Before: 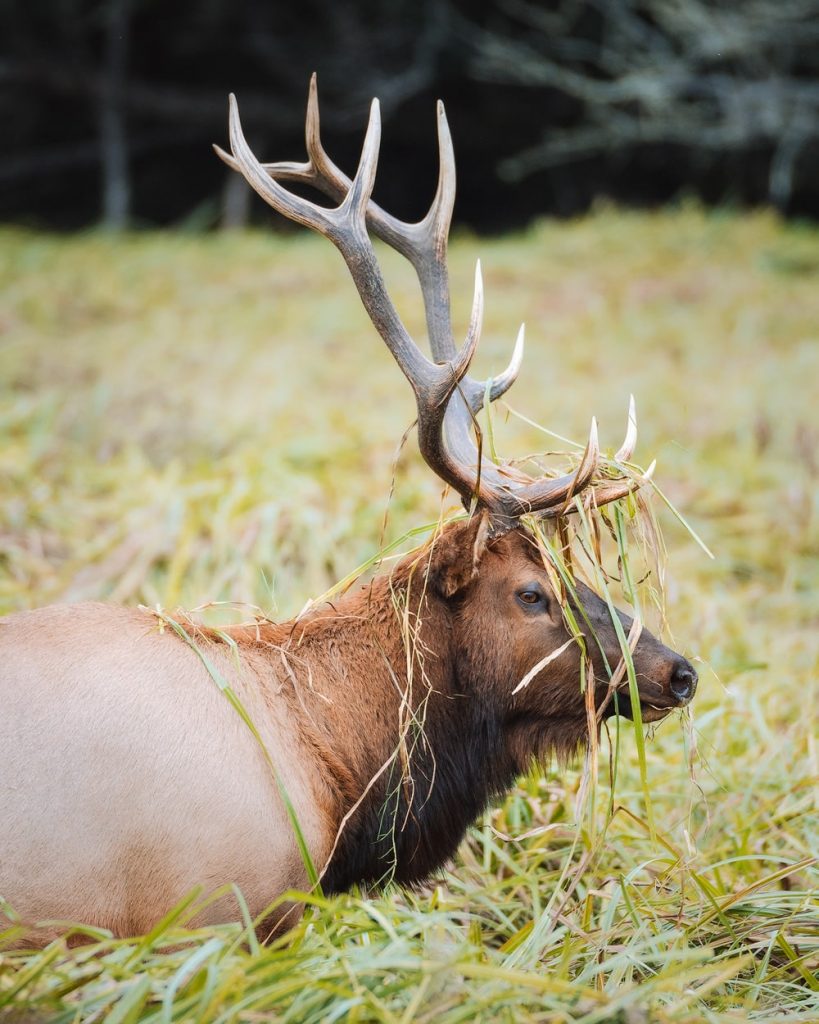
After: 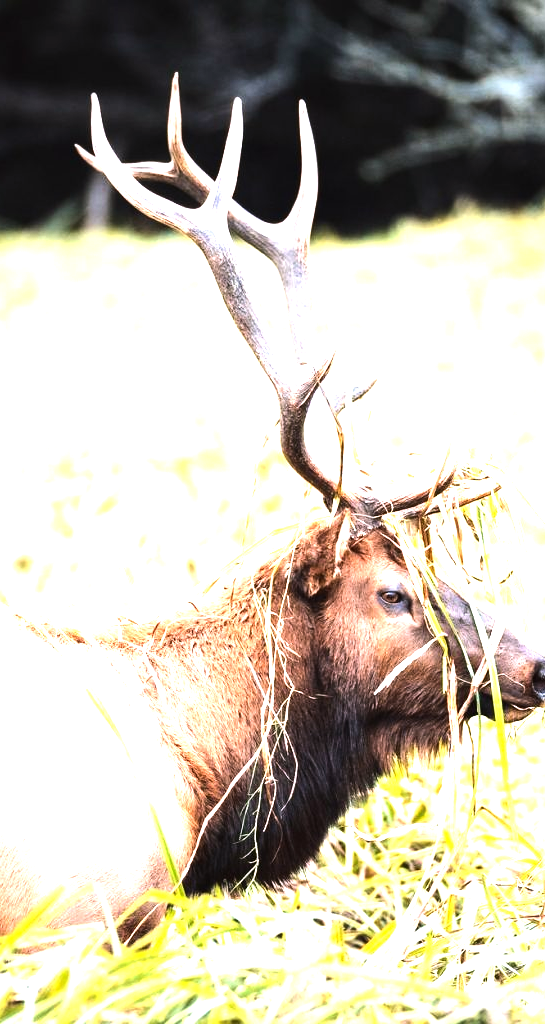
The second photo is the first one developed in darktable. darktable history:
tone equalizer: -8 EV -1.08 EV, -7 EV -1.01 EV, -6 EV -0.867 EV, -5 EV -0.578 EV, -3 EV 0.578 EV, -2 EV 0.867 EV, -1 EV 1.01 EV, +0 EV 1.08 EV, edges refinement/feathering 500, mask exposure compensation -1.57 EV, preserve details no
crop: left 16.899%, right 16.556%
exposure: black level correction 0, exposure 0.95 EV, compensate exposure bias true, compensate highlight preservation false
white balance: red 1.05, blue 1.072
